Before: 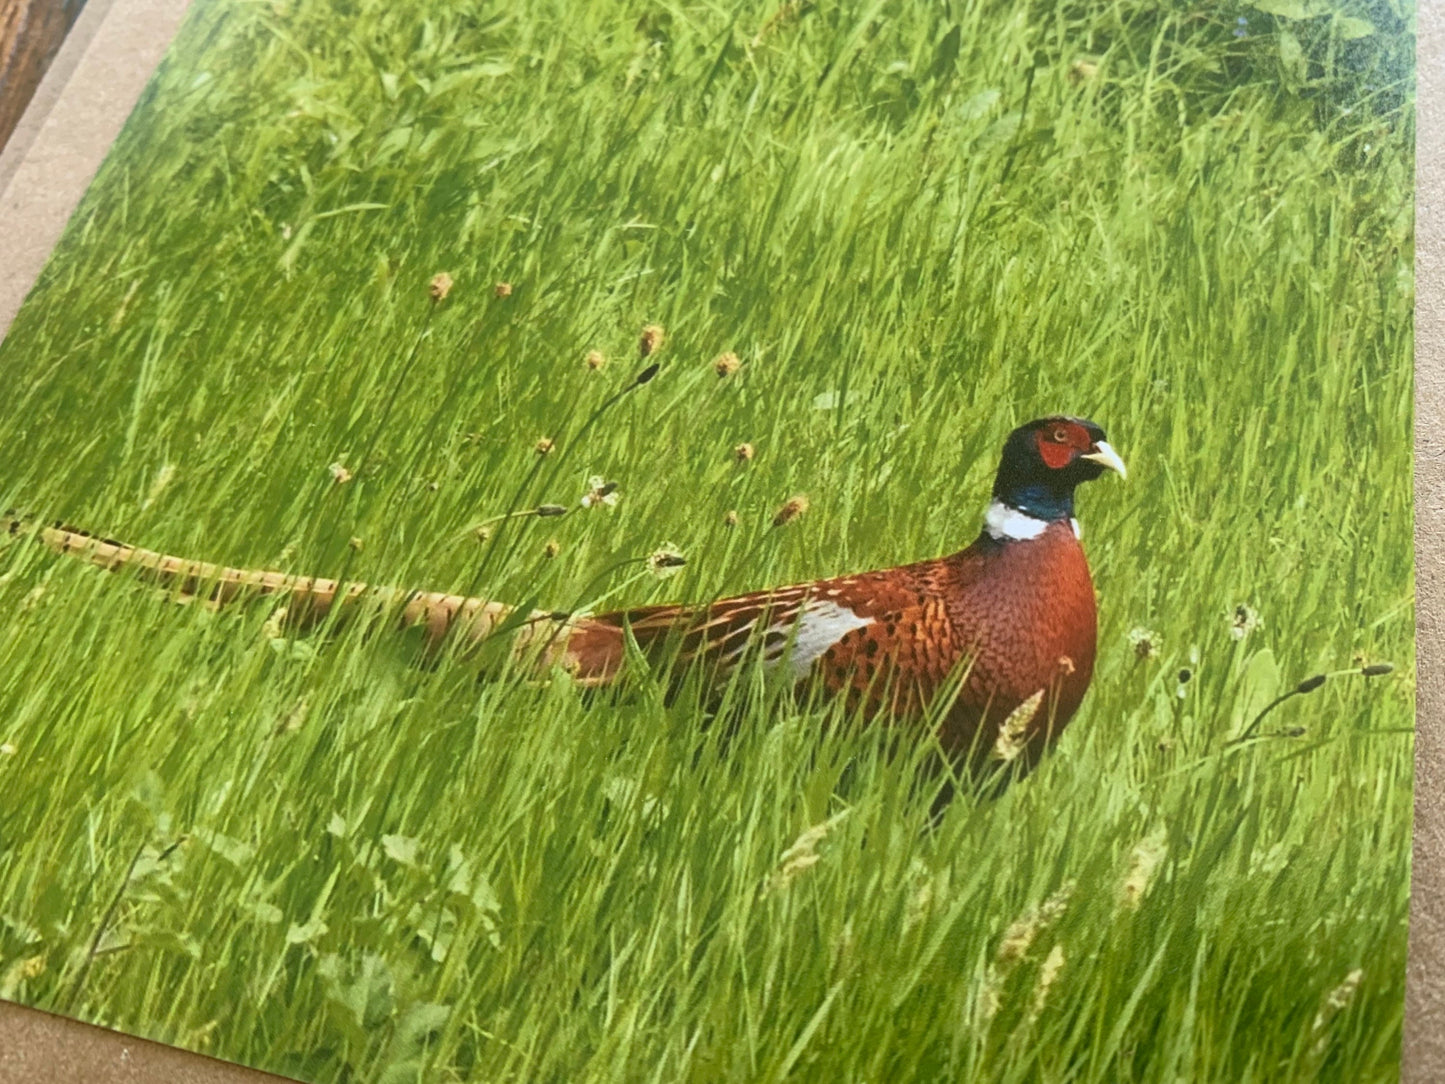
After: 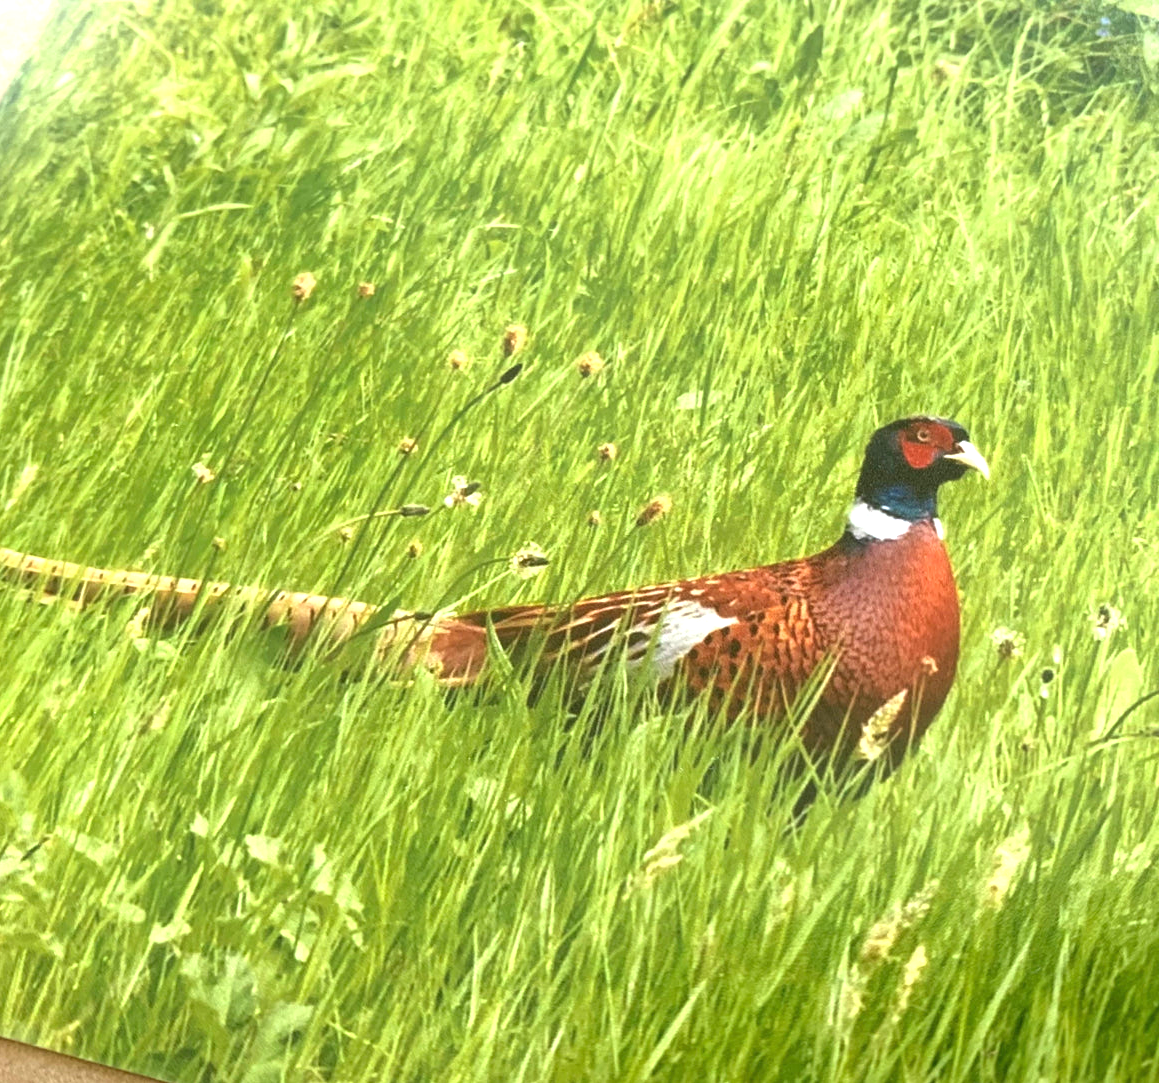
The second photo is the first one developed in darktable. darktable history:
crop and rotate: left 9.519%, right 10.244%
exposure: black level correction 0, exposure 0.894 EV, compensate highlight preservation false
